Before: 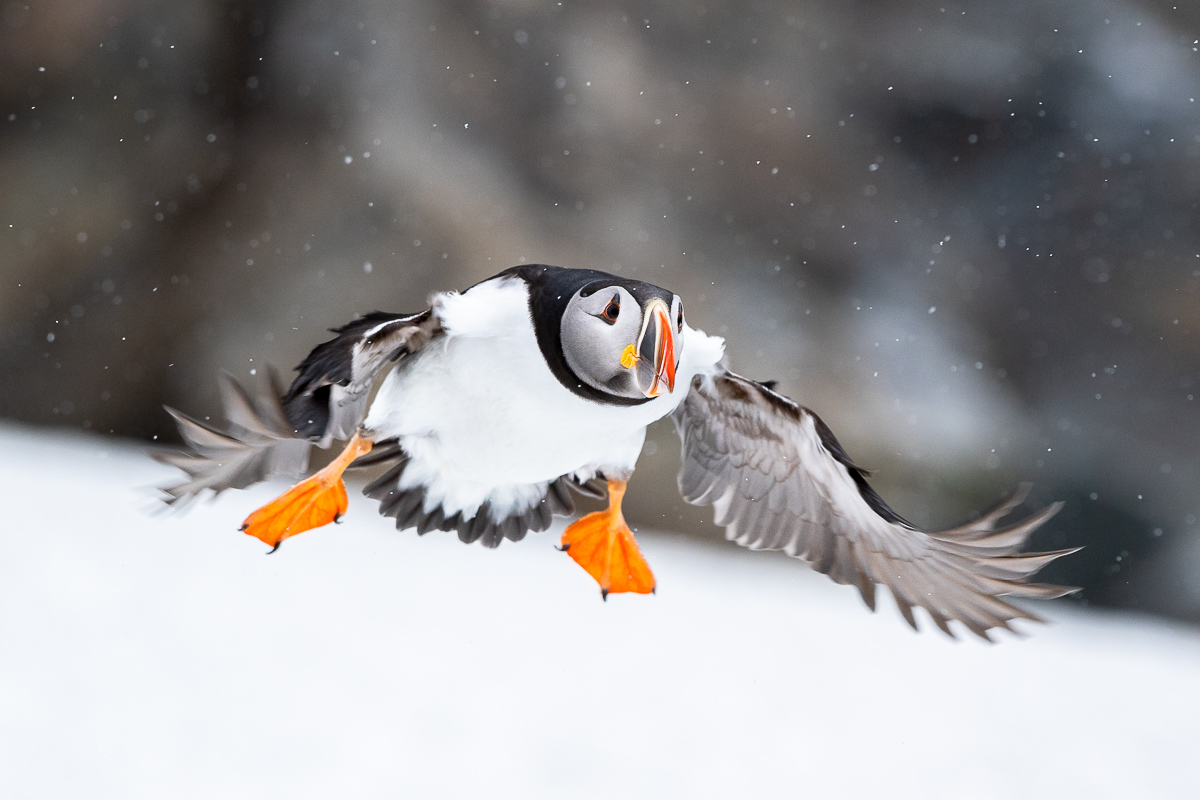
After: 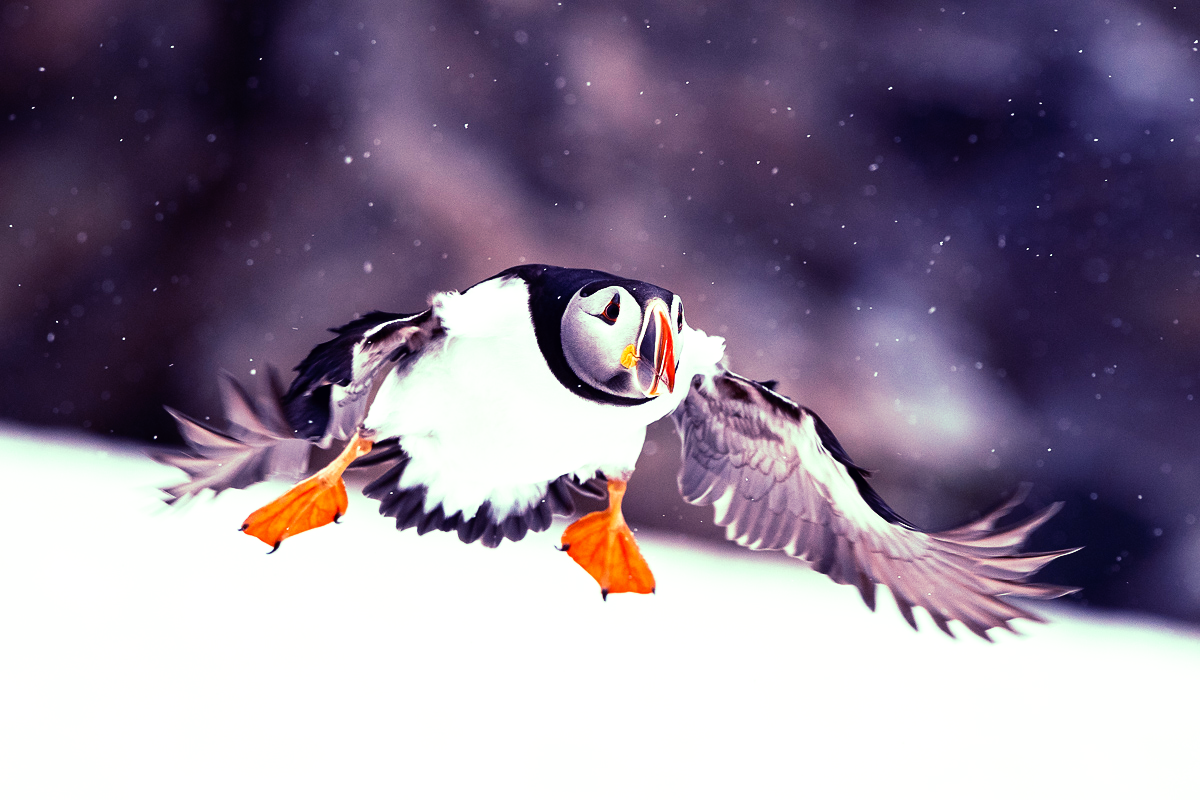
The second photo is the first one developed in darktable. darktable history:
tone curve: curves: ch0 [(0, 0) (0.003, 0.001) (0.011, 0.002) (0.025, 0.002) (0.044, 0.006) (0.069, 0.01) (0.1, 0.017) (0.136, 0.023) (0.177, 0.038) (0.224, 0.066) (0.277, 0.118) (0.335, 0.185) (0.399, 0.264) (0.468, 0.365) (0.543, 0.475) (0.623, 0.606) (0.709, 0.759) (0.801, 0.923) (0.898, 0.999) (1, 1)], preserve colors none
color look up table: target L [84.34, 86.42, 82.74, 78.23, 77.36, 77.55, 69.22, 68.08, 60.23, 41.47, 39.39, 38.21, 17.09, 200.01, 96.96, 84.39, 73.1, 69.47, 70.18, 70.78, 58.17, 56.4, 56.41, 54.58, 46.26, 45.15, 32.41, 12.81, 83.65, 67.43, 62.96, 58.28, 54.43, 54.29, 40.75, 41.17, 45.77, 40.78, 33.6, 28.73, 28.69, 9.947, 79.24, 80.65, 72.5, 59.29, 52.54, 29.31, 4.425], target a [-9.094, -8.614, -12.67, -37.15, -45.33, 0.31, -38.28, -25.23, -31.85, -25.01, -6.179, -5.887, -14.93, 0, -28.84, -4.584, 16.76, 17.88, 15.74, 11.11, 50.19, 52.29, 33.78, 50.97, 26.58, 19.54, 34.38, 18.2, 3.775, 24.65, 44.77, 56.1, 41.82, 55.65, 41.15, 36.54, 44.47, 9.029, 34.36, 36.45, 38.94, 27.39, -28.9, -17.82, -27.93, -7.792, 7.64, 18.81, 7.235], target b [33.14, 0.604, 54.03, 11.43, 47.15, 51.56, 37.26, 15.32, 37.22, 20.48, 22.11, -12.28, 5.419, 0, 18.5, 17.26, 5.412, 41.37, 21.57, 0.403, 7.297, 46.89, 3.822, 34.92, 29.05, 7.174, 34.92, 11.44, -3.695, -25.6, -19.28, -17.93, -13.83, -47.08, -64.91, -48.51, 8.017, -14.13, -16.83, -52.8, -52.86, -35.14, -11.8, -7.653, -1.388, -10.48, -31.84, -40.01, -22.83], num patches 49
